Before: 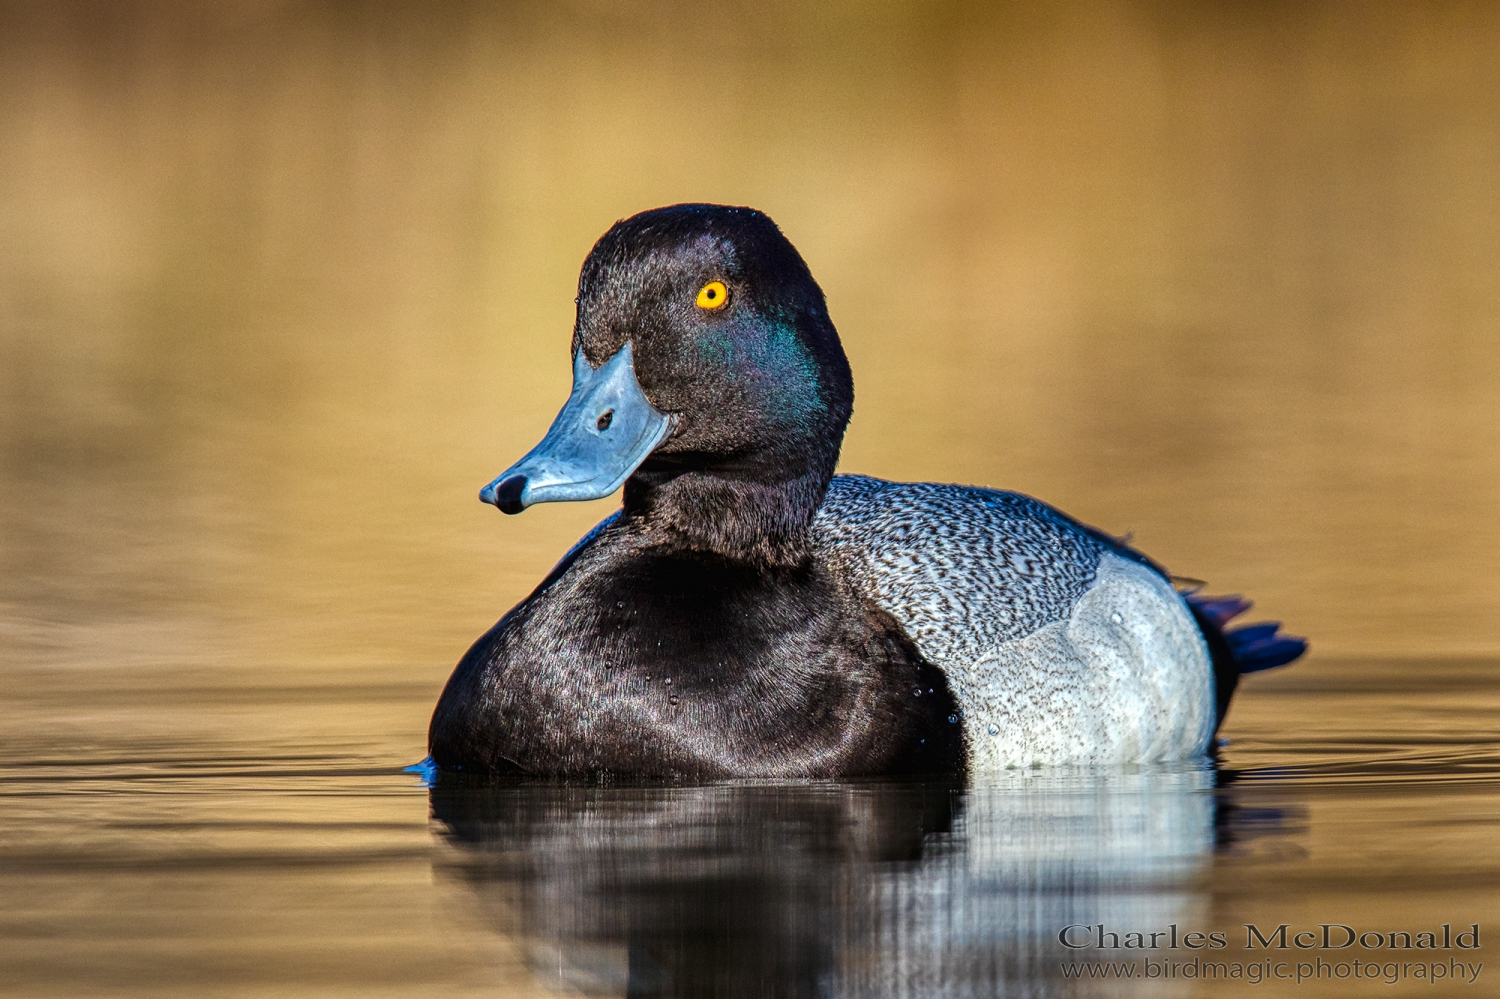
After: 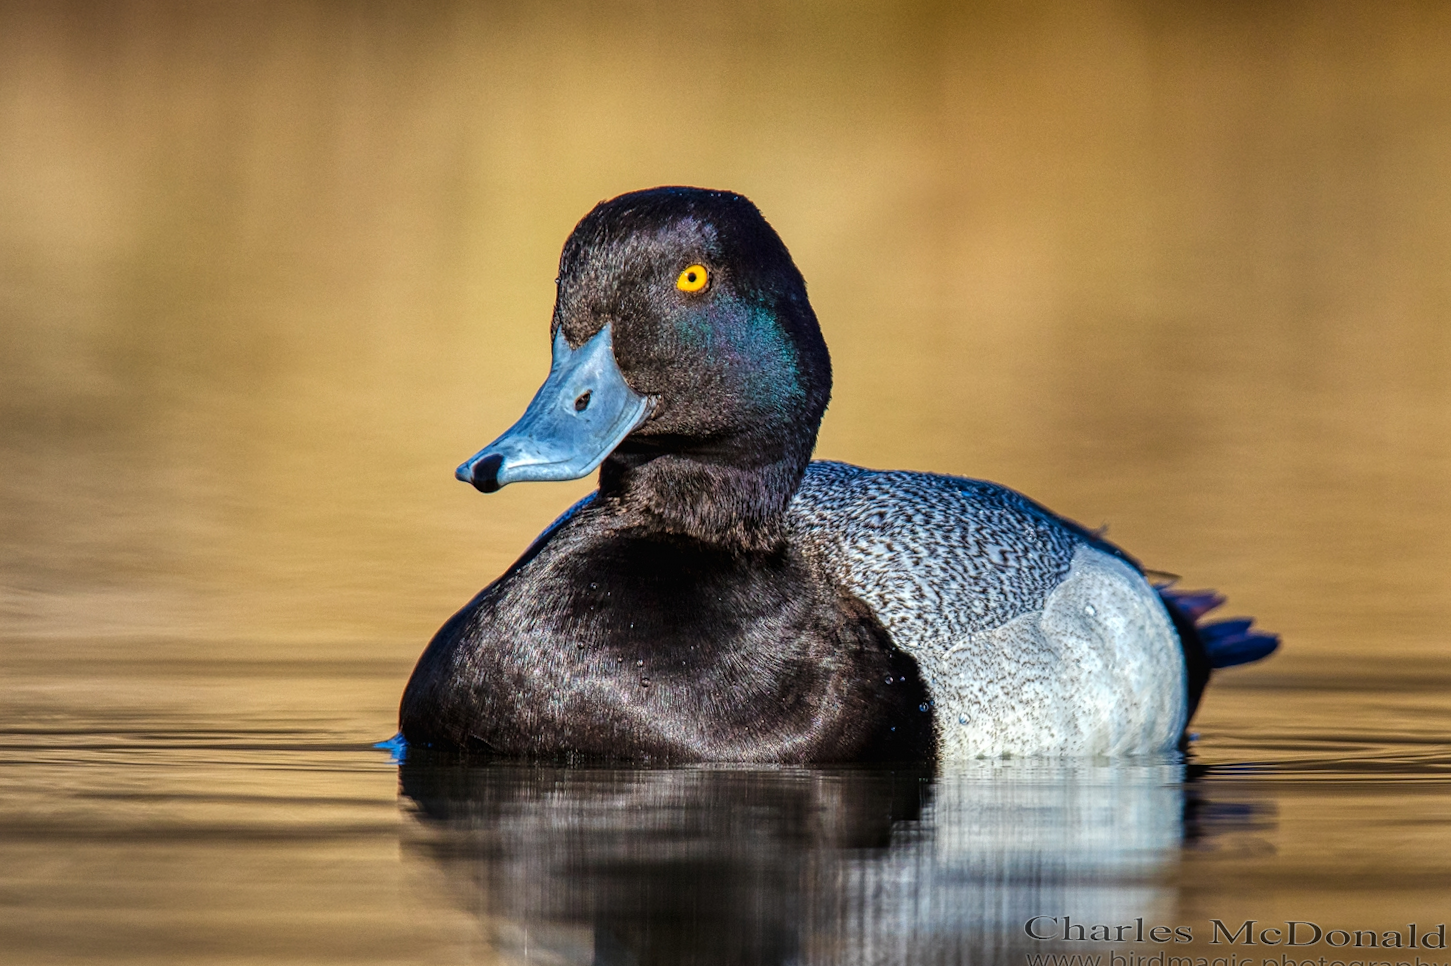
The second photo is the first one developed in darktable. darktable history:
crop and rotate: angle -1.29°
